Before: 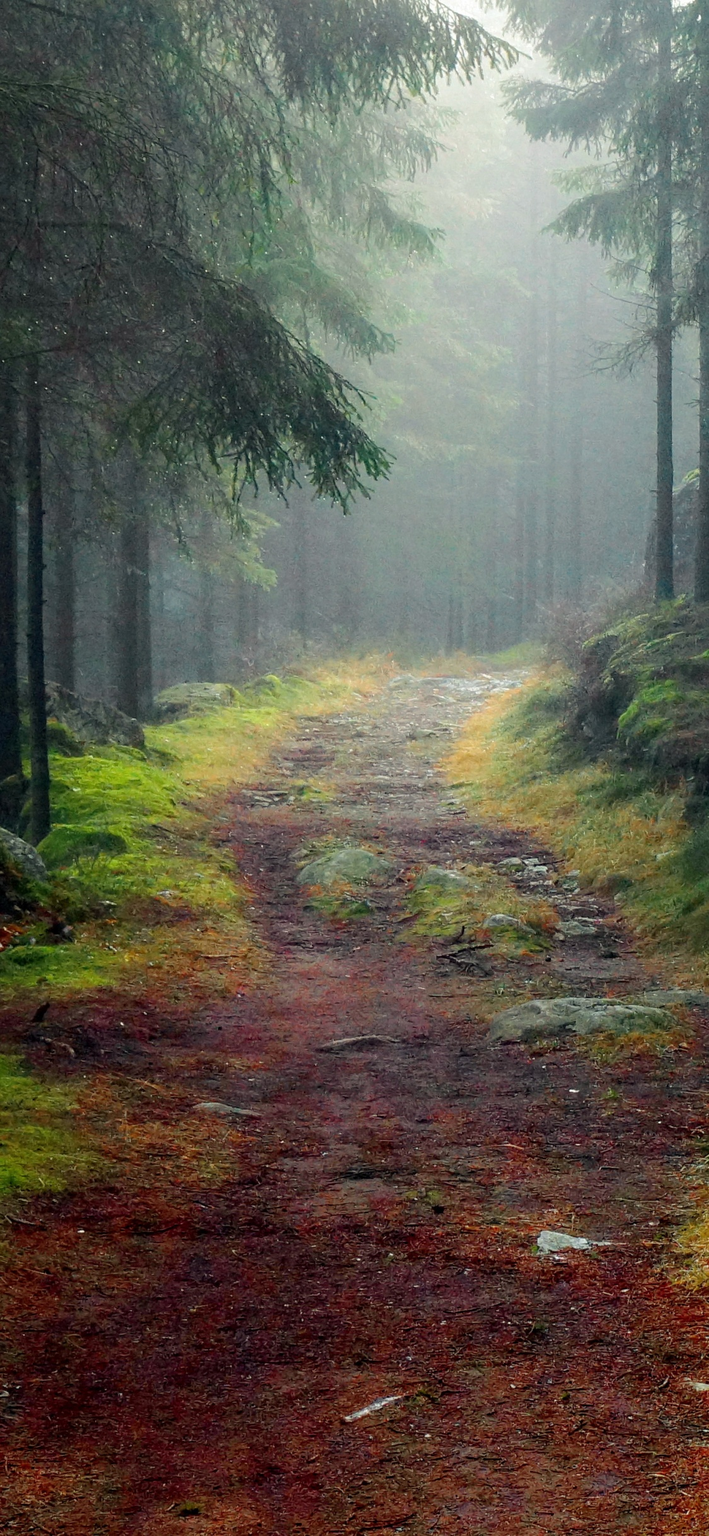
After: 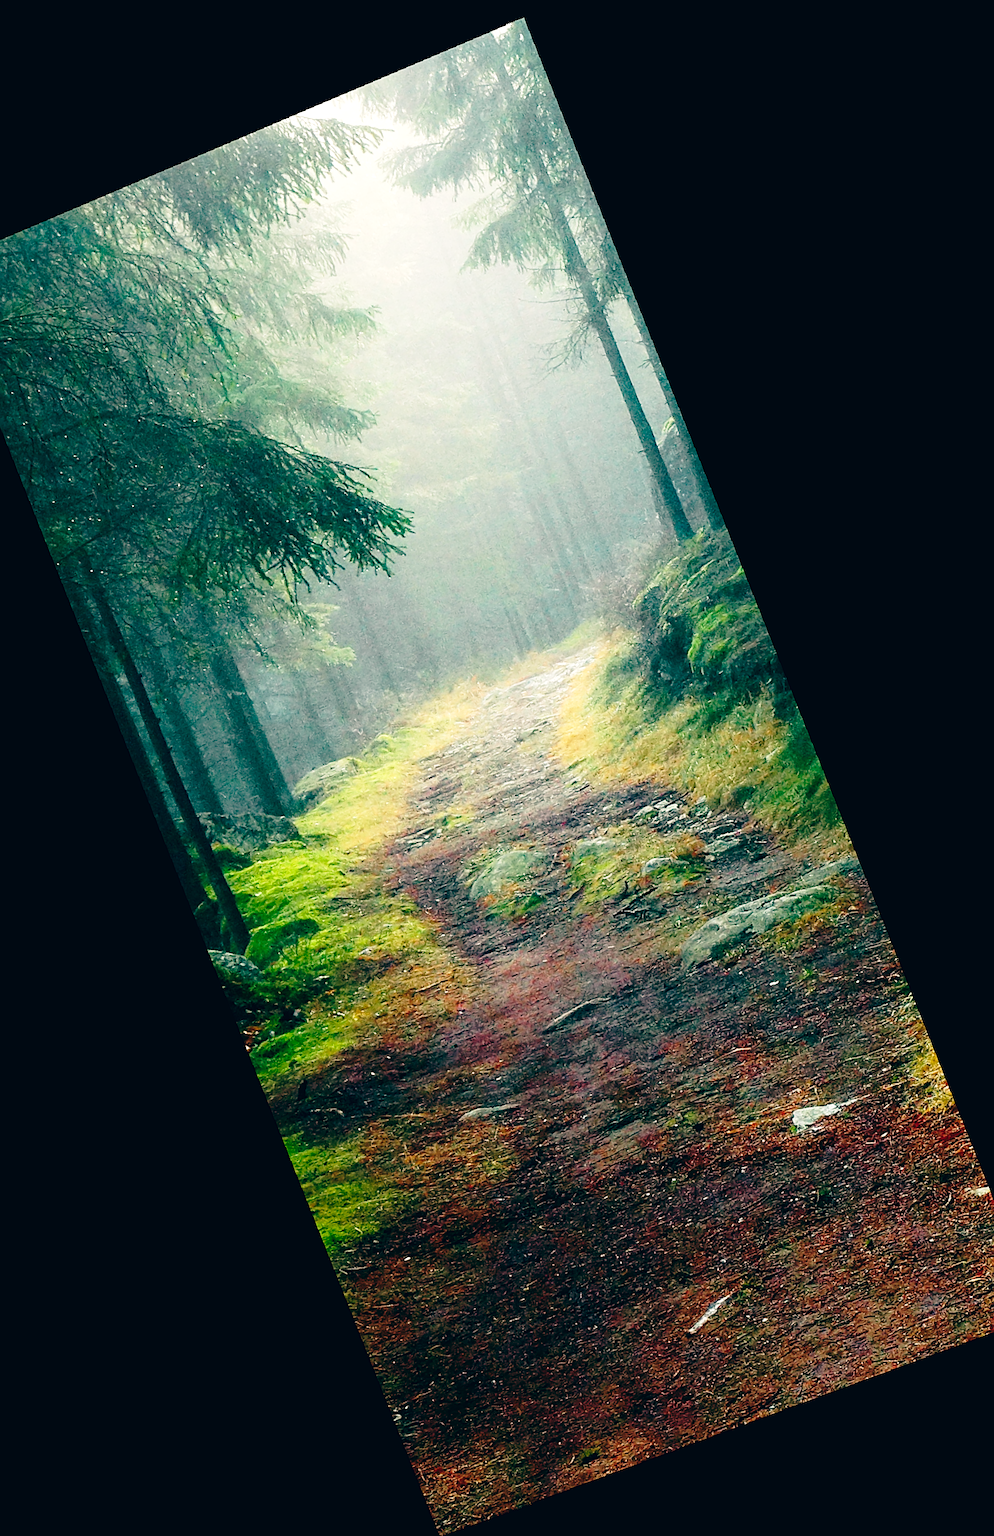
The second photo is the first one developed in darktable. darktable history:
exposure: black level correction 0.005, exposure 0.286 EV, compensate highlight preservation false
crop and rotate: angle 19.43°, left 6.812%, right 4.125%, bottom 1.087%
base curve: curves: ch0 [(0, 0) (0.028, 0.03) (0.121, 0.232) (0.46, 0.748) (0.859, 0.968) (1, 1)], preserve colors none
contrast brightness saturation: contrast 0.03, brightness -0.04
rotate and perspective: rotation -2.22°, lens shift (horizontal) -0.022, automatic cropping off
color balance: lift [1.005, 0.99, 1.007, 1.01], gamma [1, 0.979, 1.011, 1.021], gain [0.923, 1.098, 1.025, 0.902], input saturation 90.45%, contrast 7.73%, output saturation 105.91%
sharpen: on, module defaults
